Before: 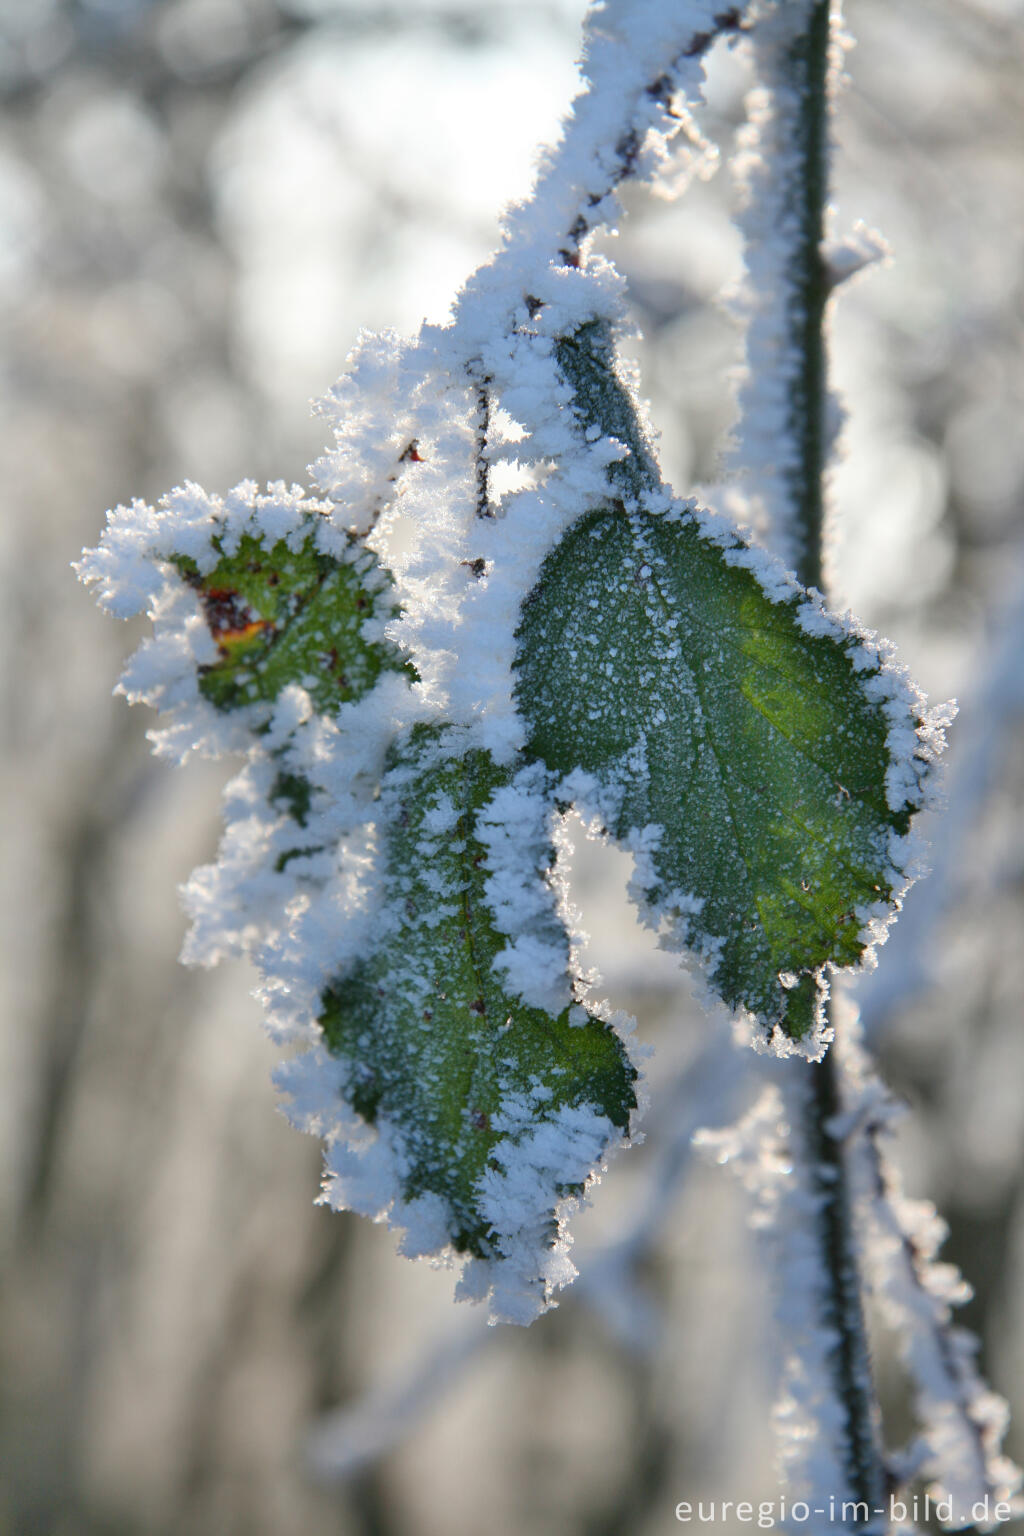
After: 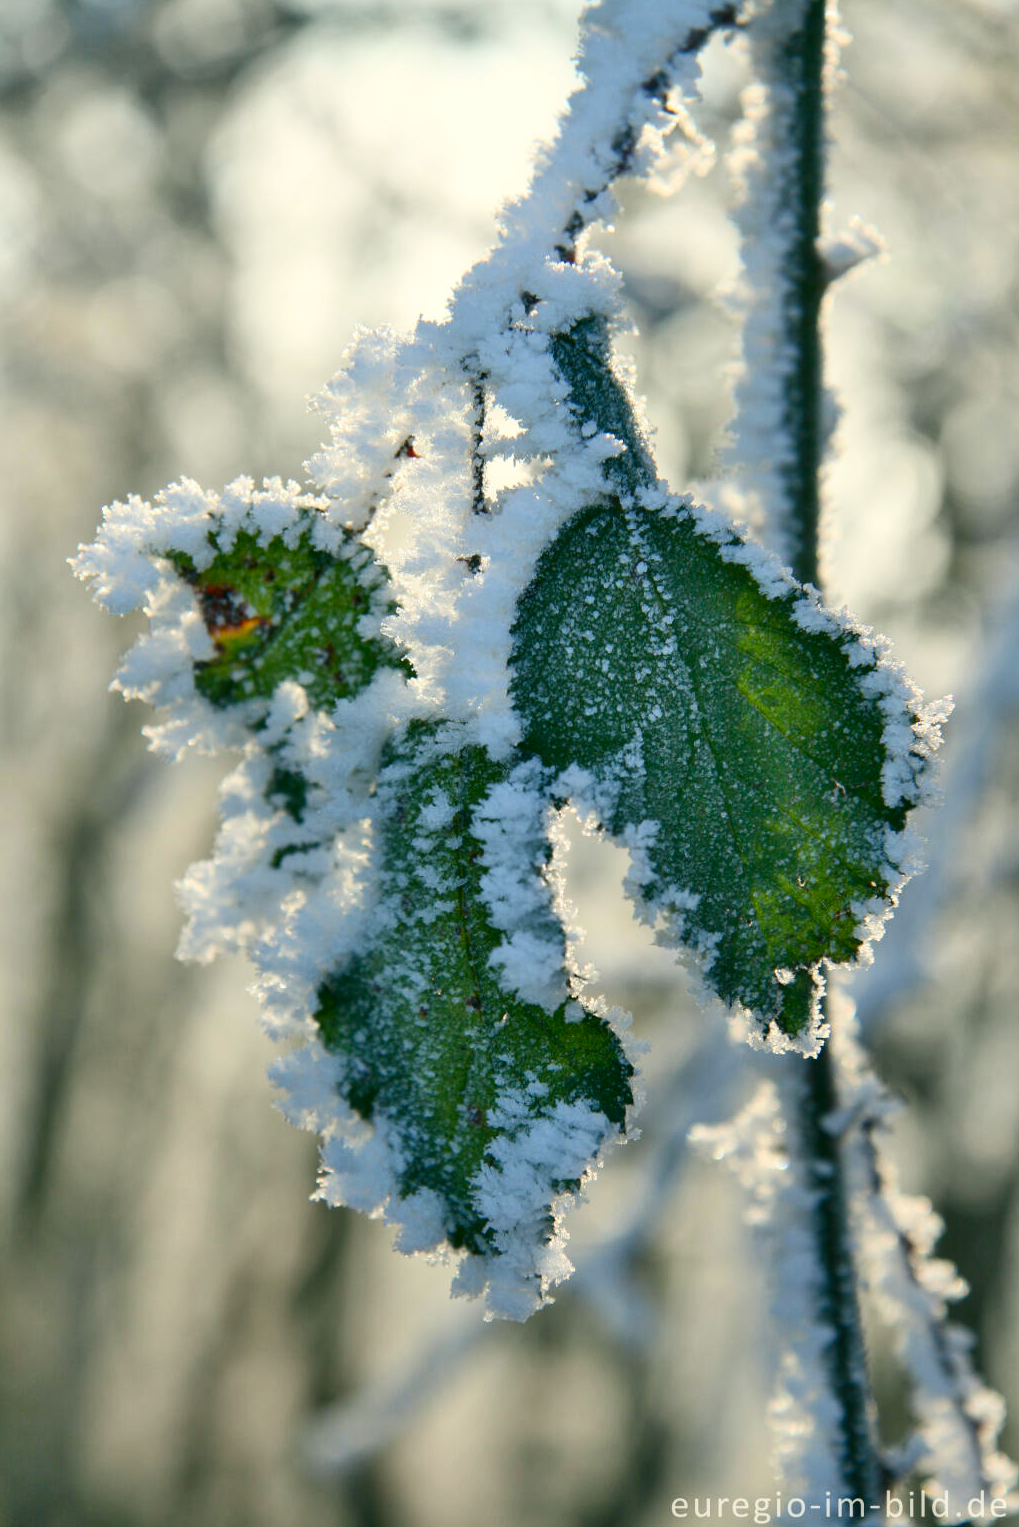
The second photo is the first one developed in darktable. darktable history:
color correction: highlights a* -0.472, highlights b* 9.35, shadows a* -8.79, shadows b* 0.584
crop and rotate: left 0.481%, top 0.263%, bottom 0.268%
contrast brightness saturation: contrast 0.152, brightness -0.011, saturation 0.097
